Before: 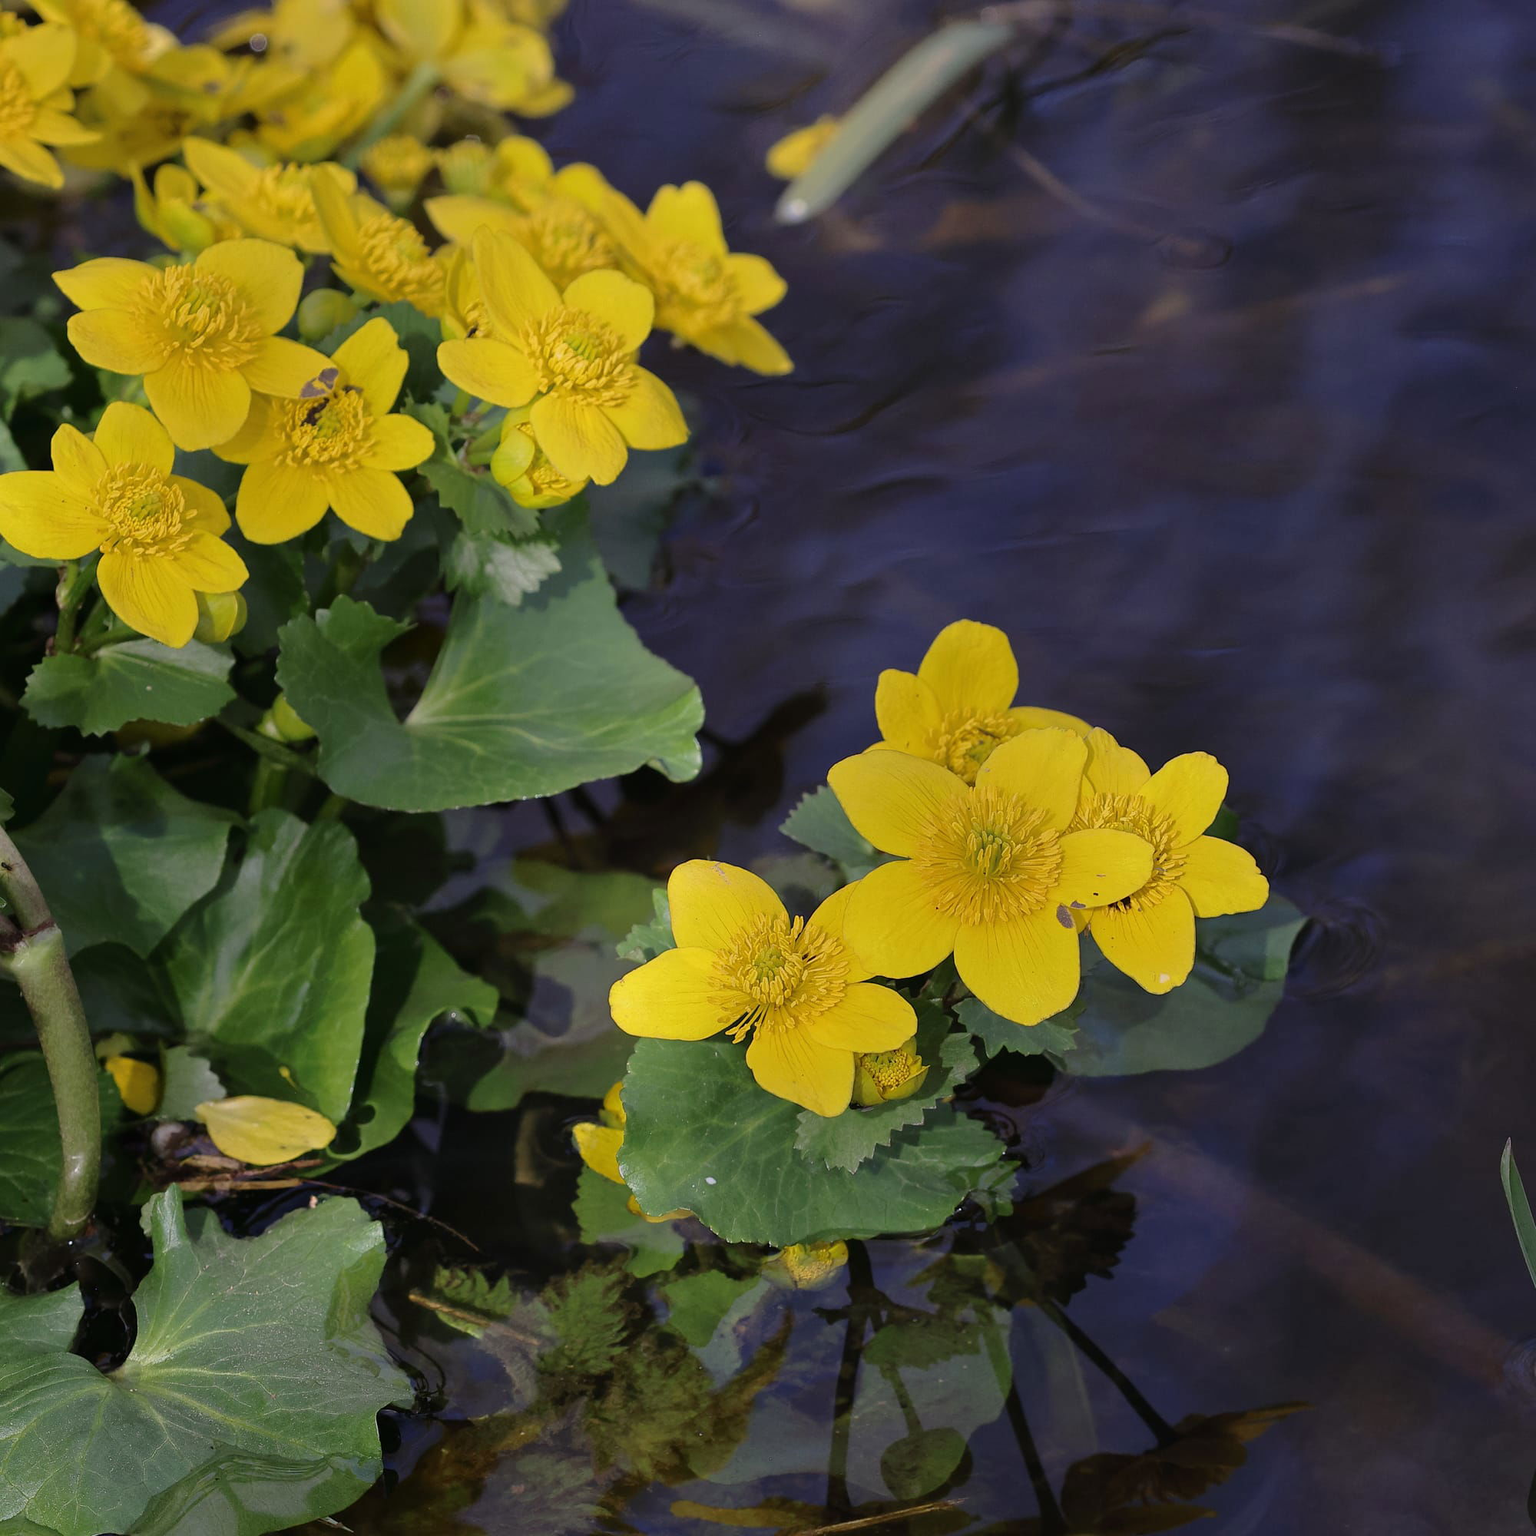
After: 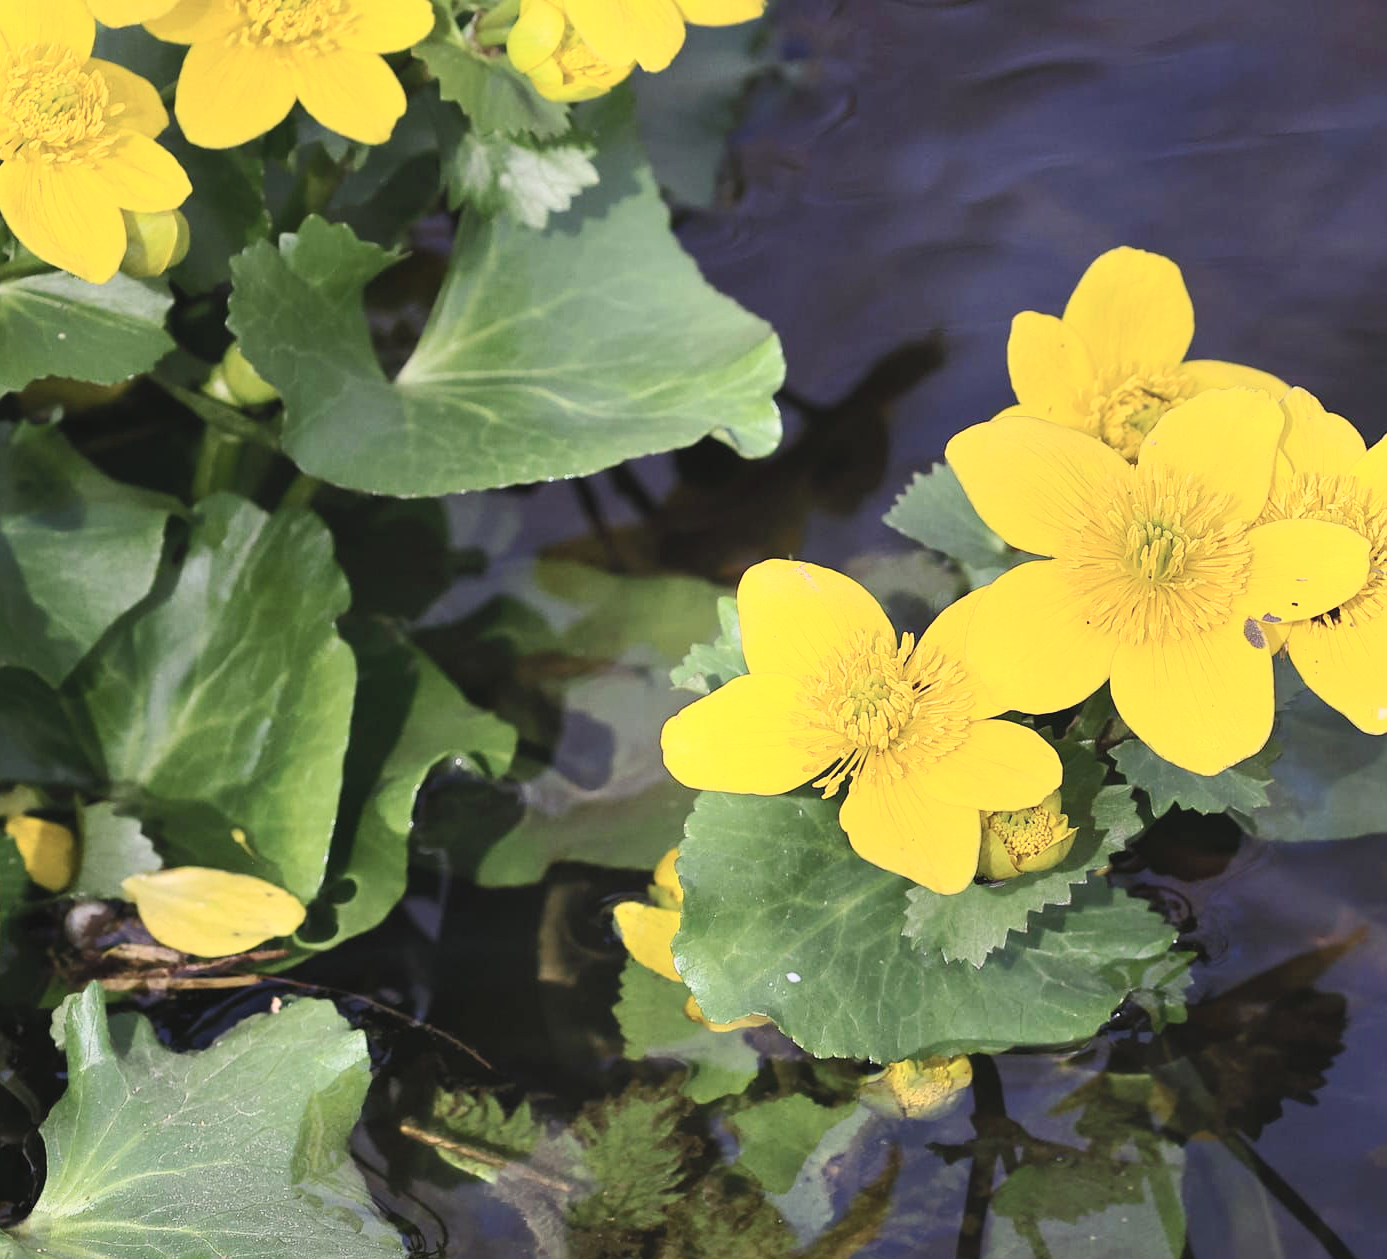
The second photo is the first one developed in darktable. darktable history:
contrast brightness saturation: contrast 0.384, brightness 0.53
crop: left 6.623%, top 28.044%, right 24.027%, bottom 8.985%
